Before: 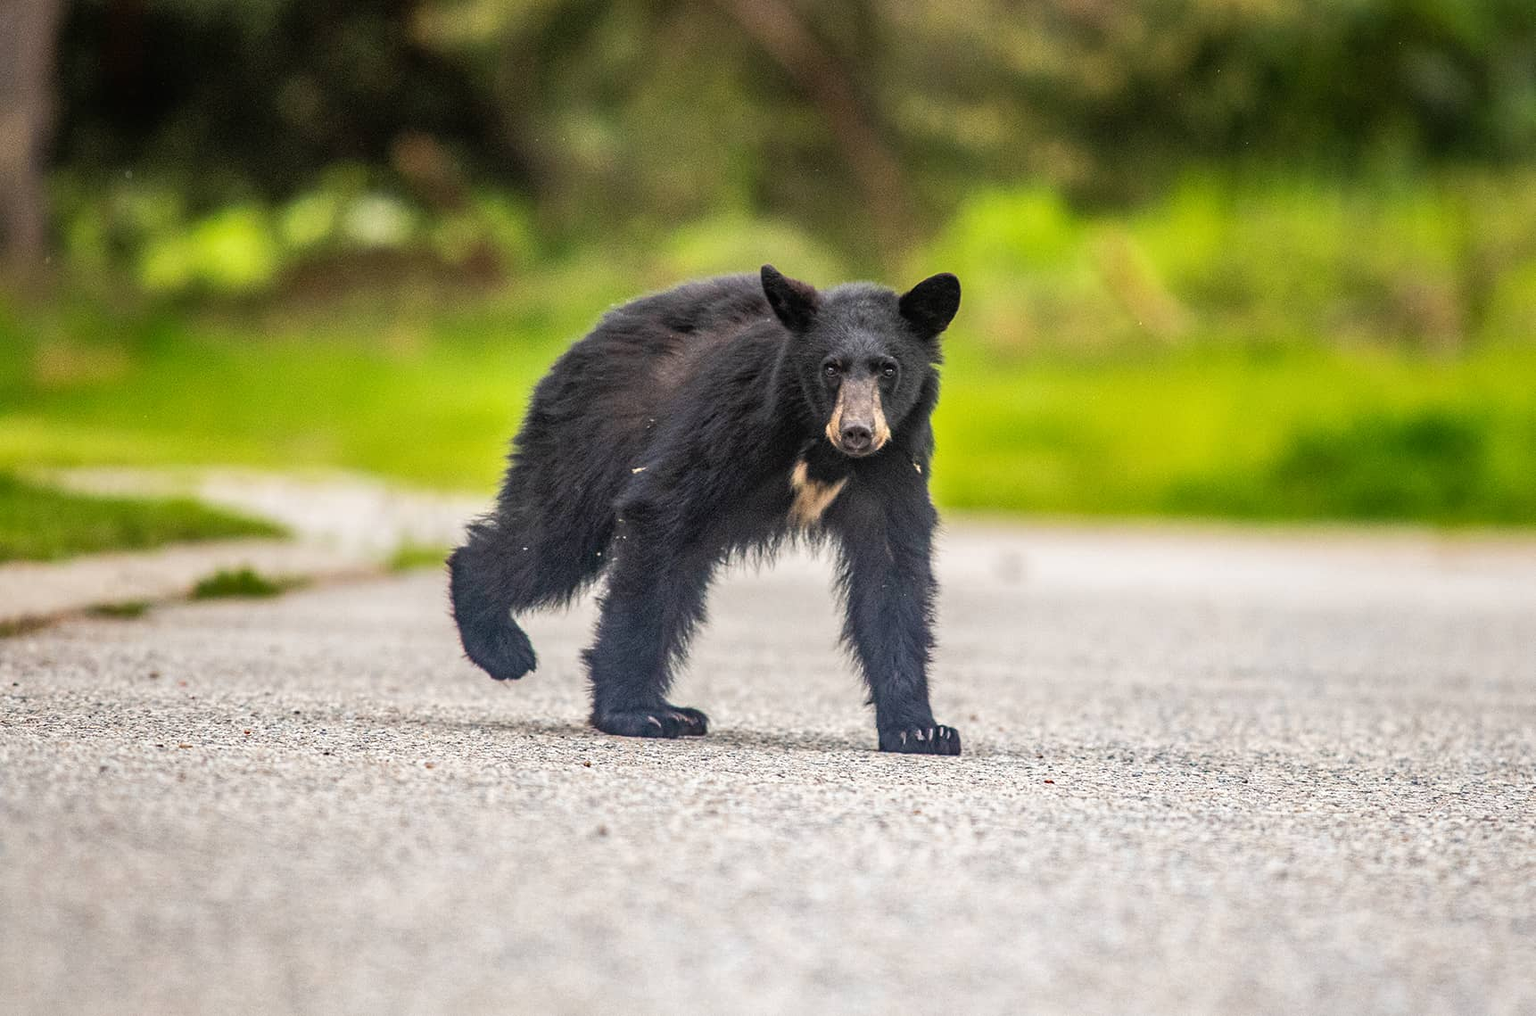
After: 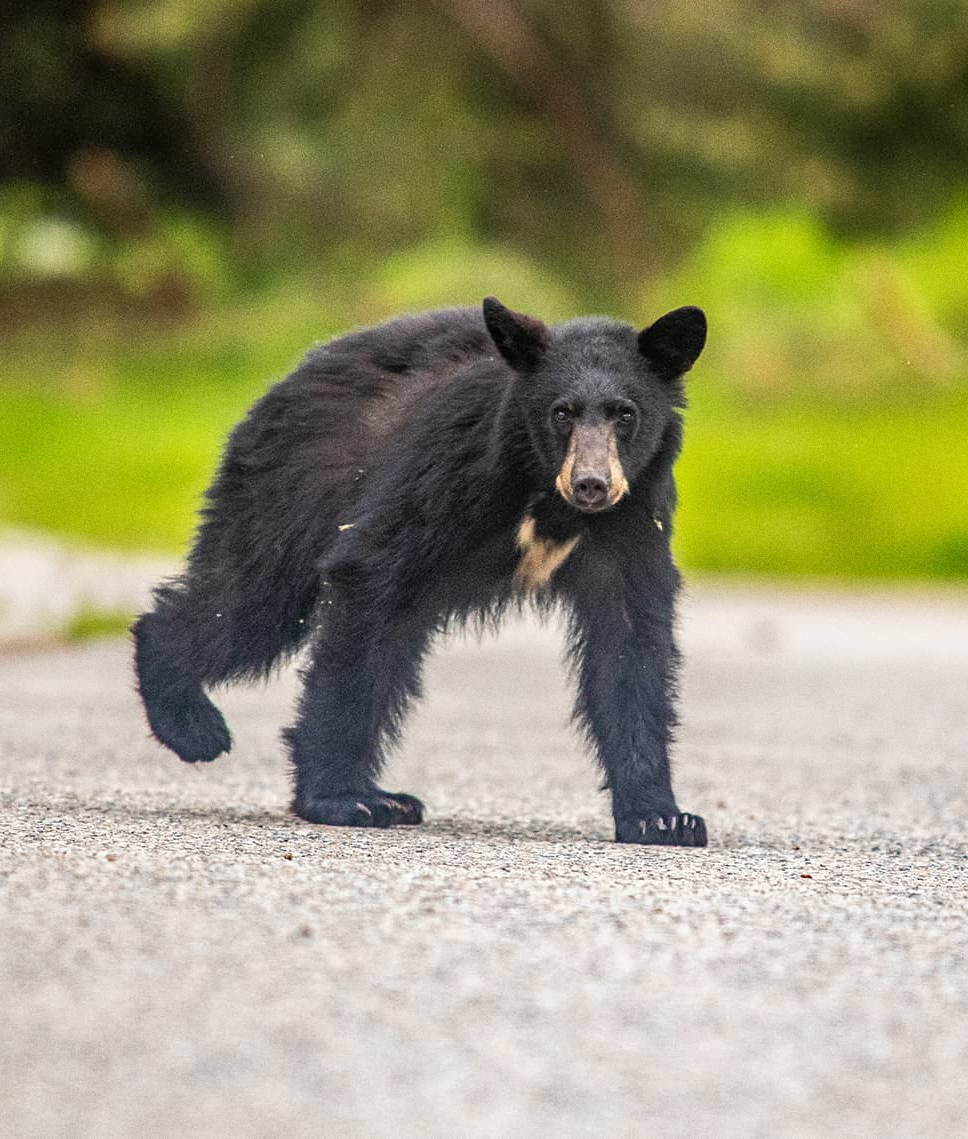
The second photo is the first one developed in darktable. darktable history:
crop: left 21.496%, right 22.254%
grain: coarseness 0.09 ISO
